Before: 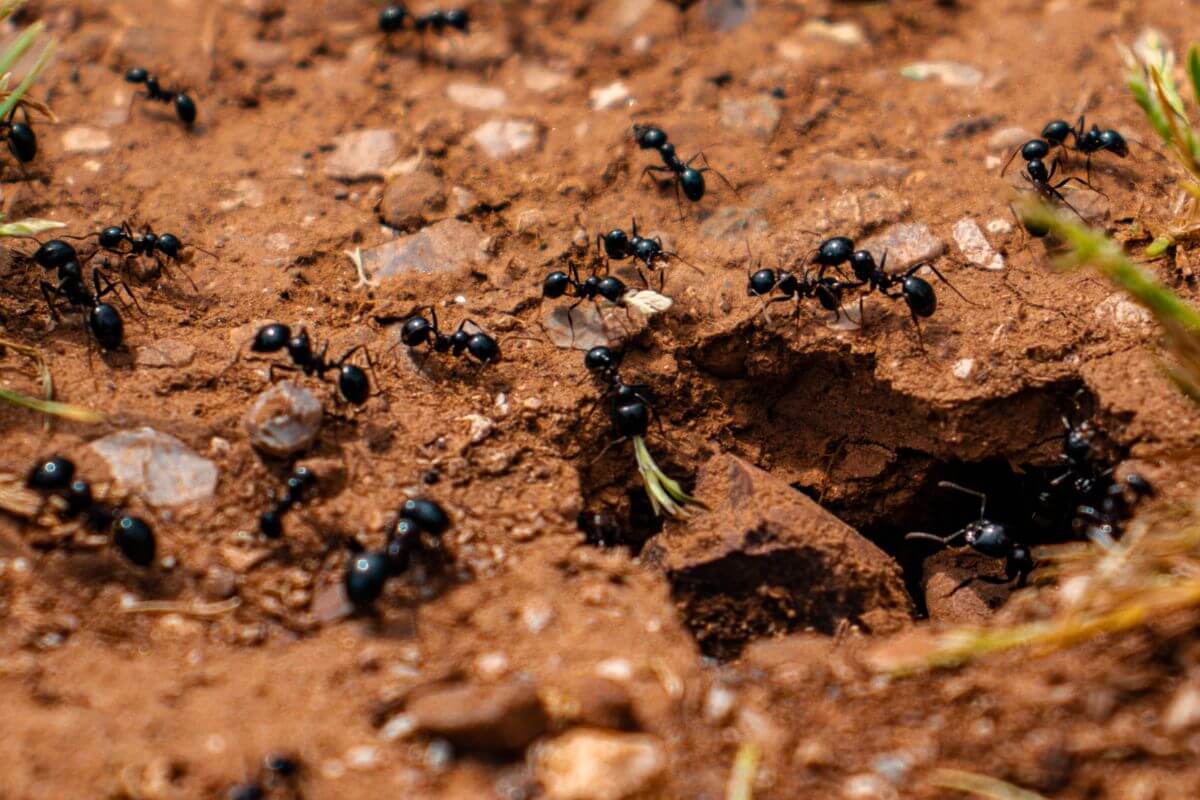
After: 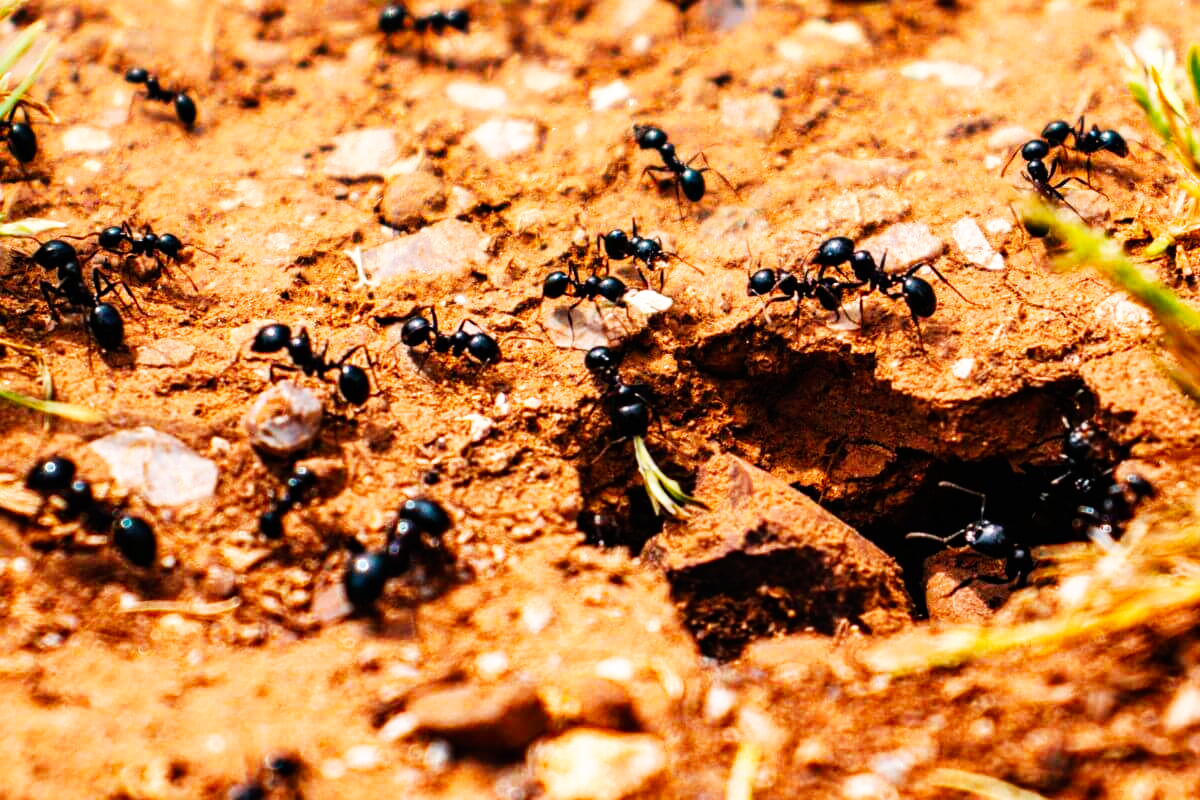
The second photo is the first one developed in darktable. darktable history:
color balance rgb: highlights gain › chroma 1.486%, highlights gain › hue 311.39°, perceptual saturation grading › global saturation -1.975%, perceptual saturation grading › highlights -7.744%, perceptual saturation grading › mid-tones 7.649%, perceptual saturation grading › shadows 4.185%, global vibrance 20%
base curve: curves: ch0 [(0, 0) (0.007, 0.004) (0.027, 0.03) (0.046, 0.07) (0.207, 0.54) (0.442, 0.872) (0.673, 0.972) (1, 1)], preserve colors none
